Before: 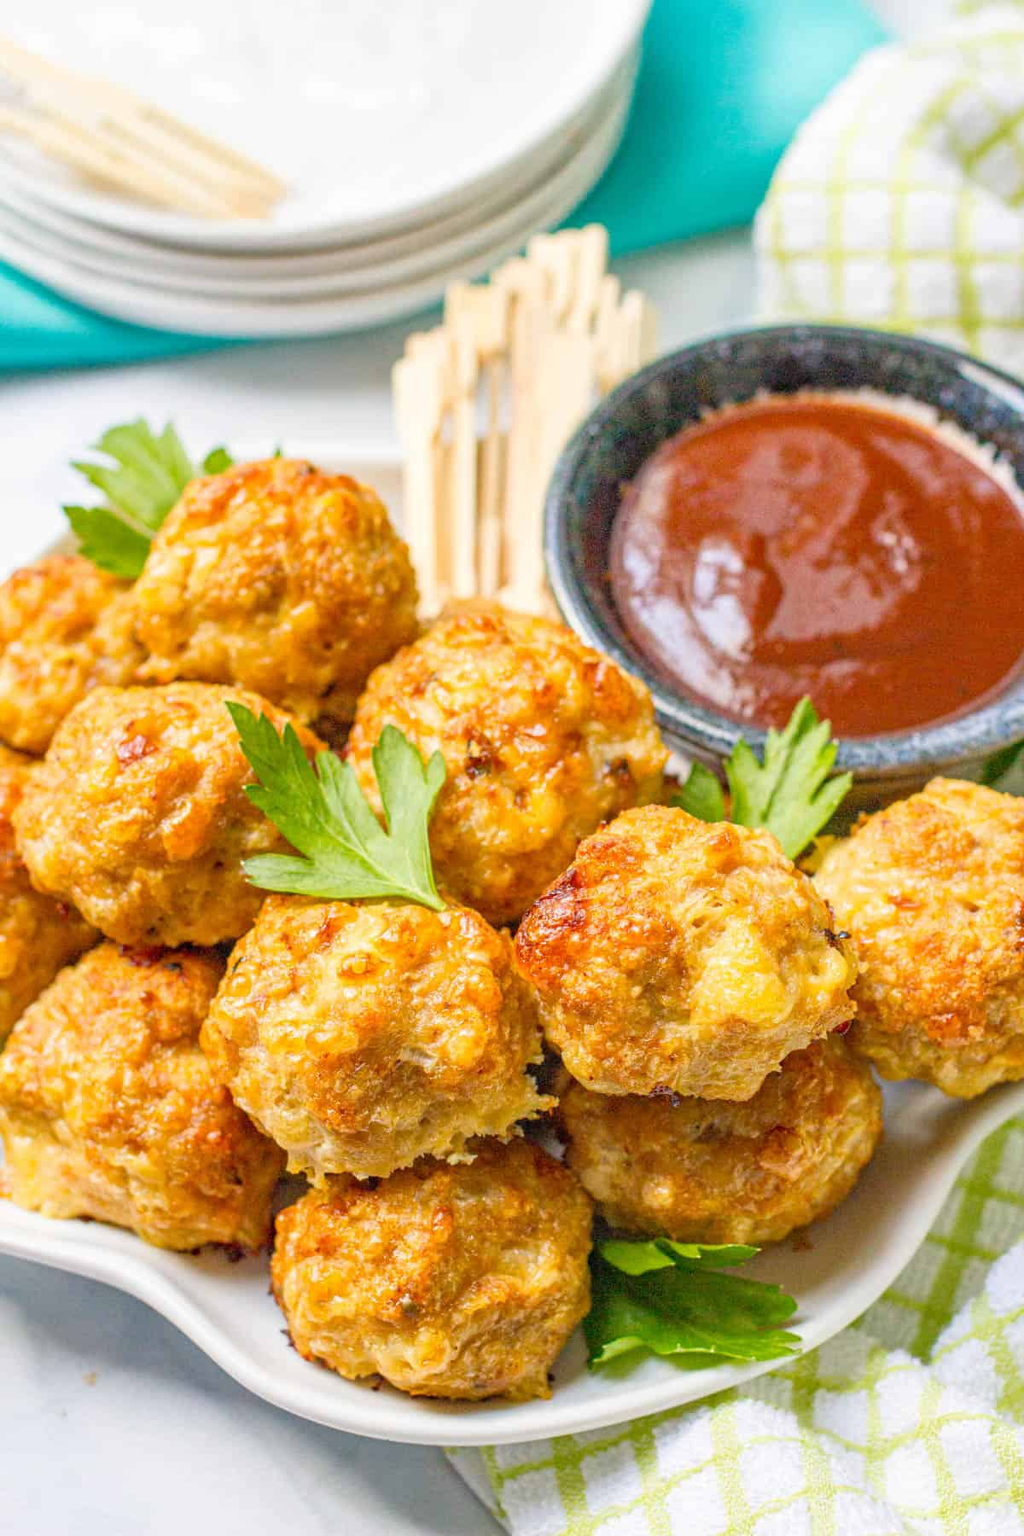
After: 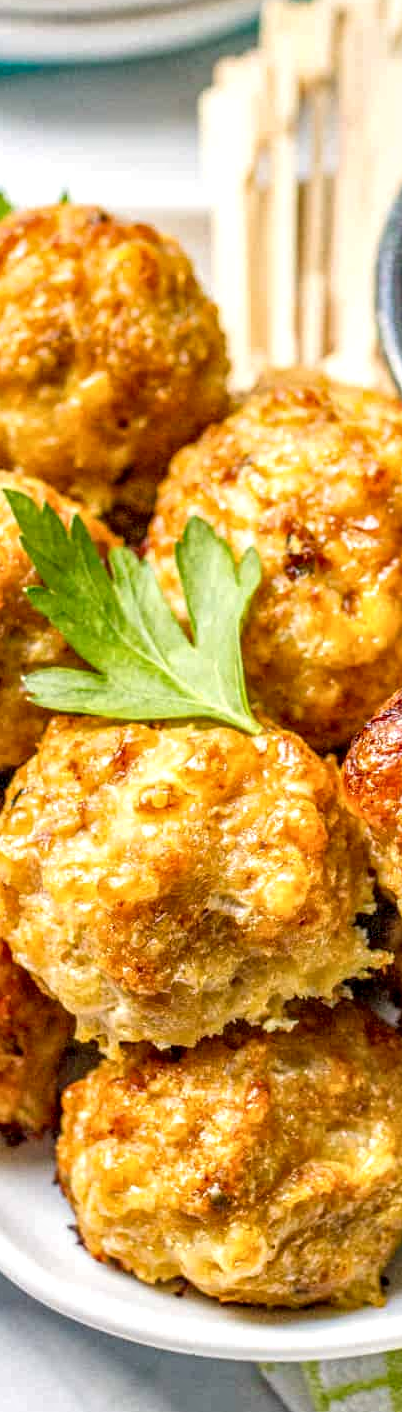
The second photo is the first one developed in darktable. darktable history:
crop and rotate: left 21.77%, top 18.528%, right 44.676%, bottom 2.997%
tone equalizer: on, module defaults
local contrast: detail 160%
